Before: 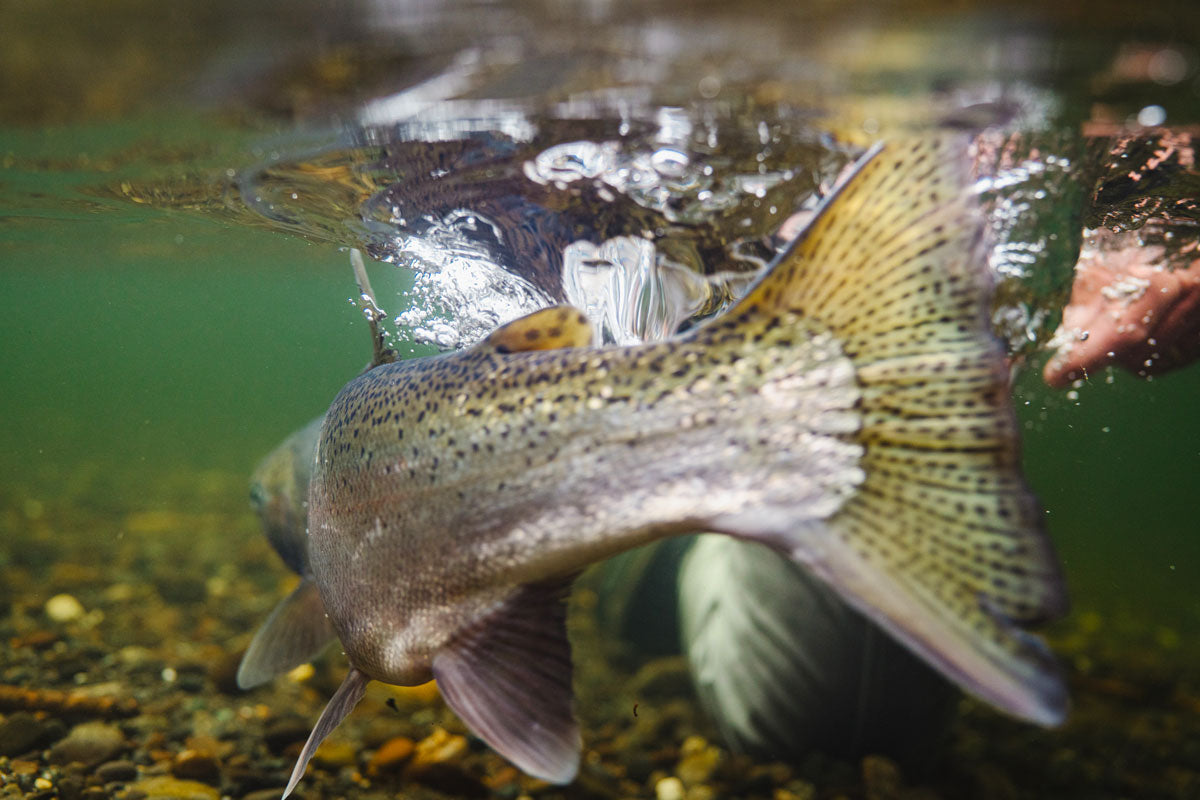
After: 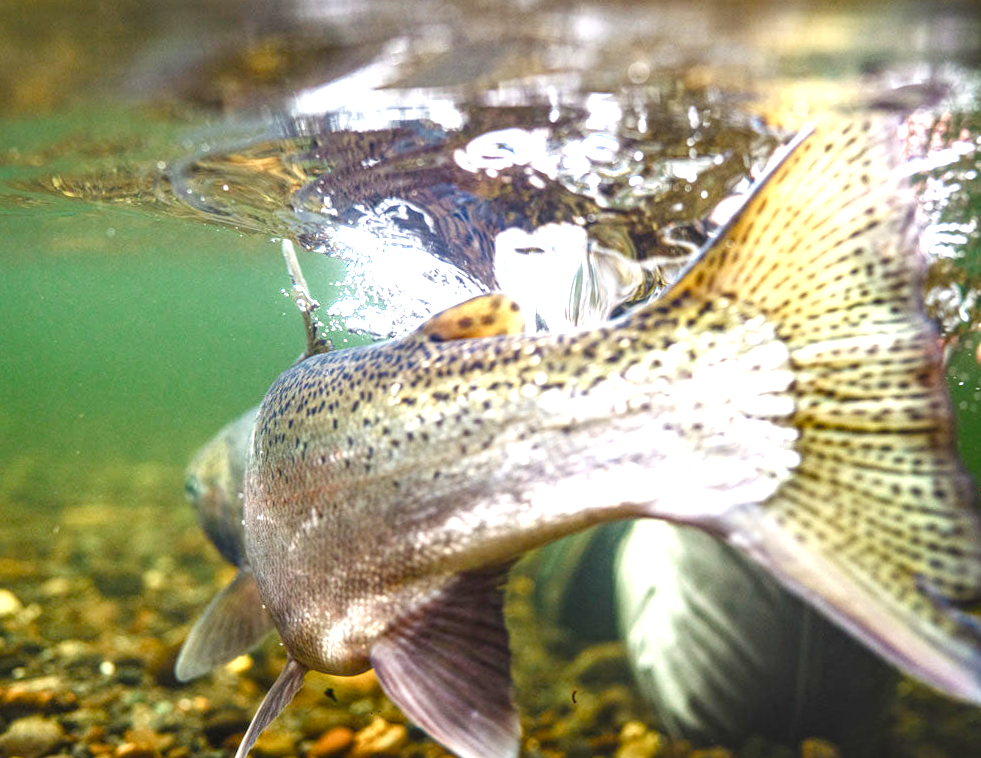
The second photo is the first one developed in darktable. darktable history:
exposure: black level correction 0, exposure 1.199 EV, compensate exposure bias true, compensate highlight preservation false
color balance rgb: perceptual saturation grading › global saturation 20%, perceptual saturation grading › highlights -25.388%, perceptual saturation grading › shadows 49.822%, global vibrance -22.728%
local contrast: detail 130%
crop and rotate: angle 0.857°, left 4.513%, top 0.626%, right 11.893%, bottom 2.507%
